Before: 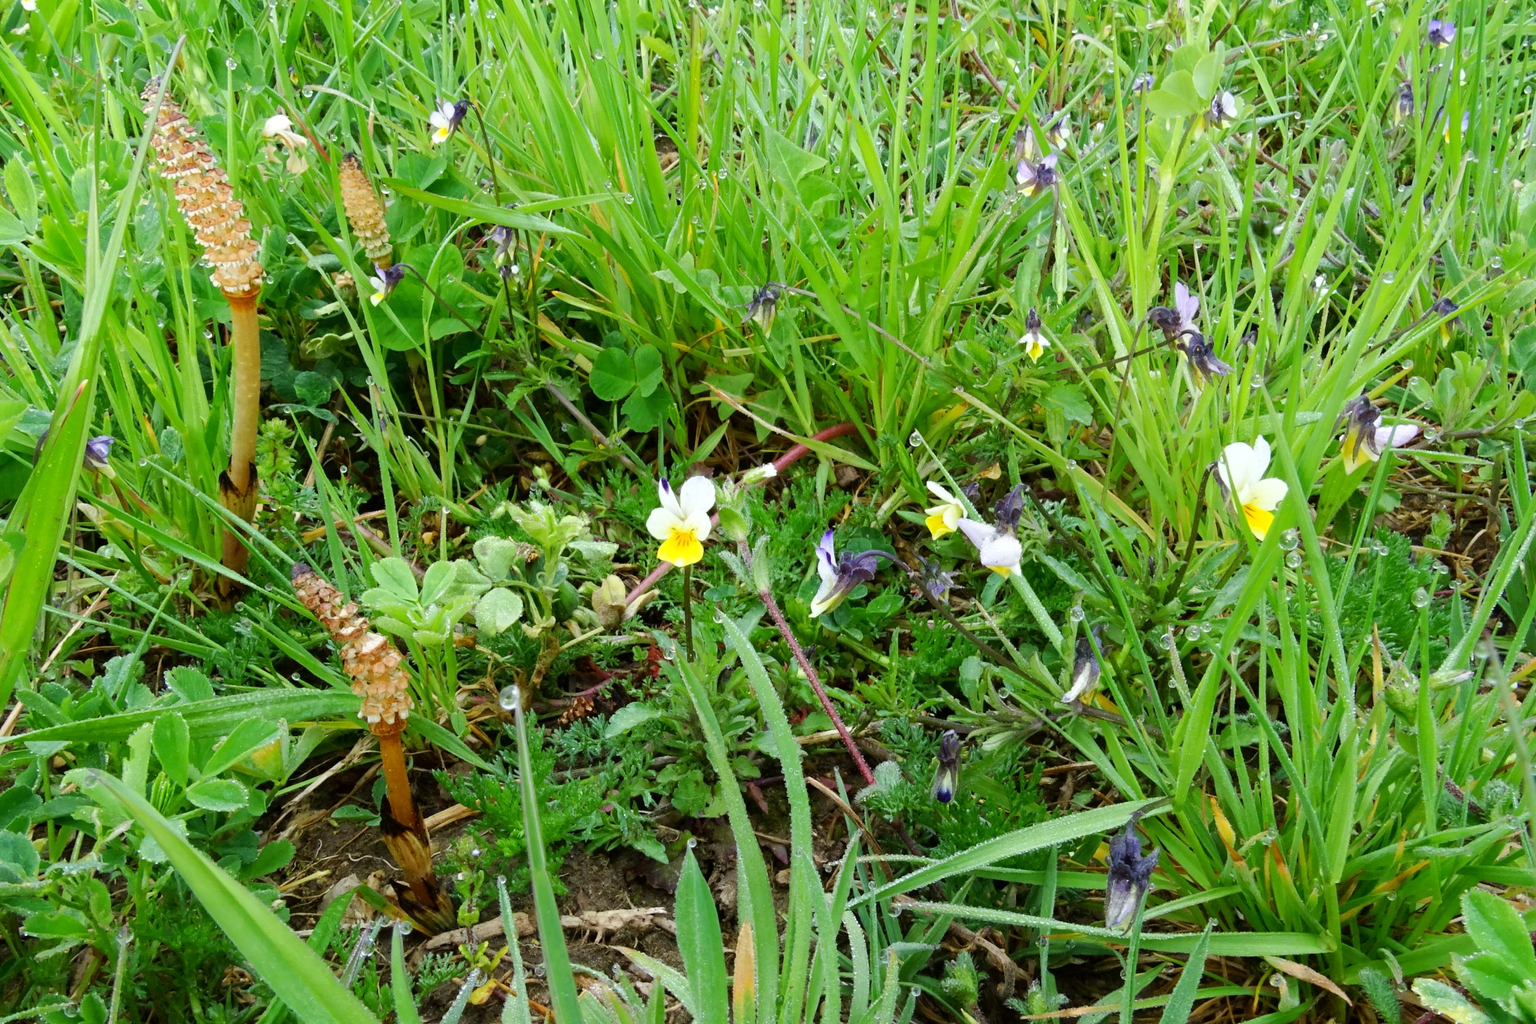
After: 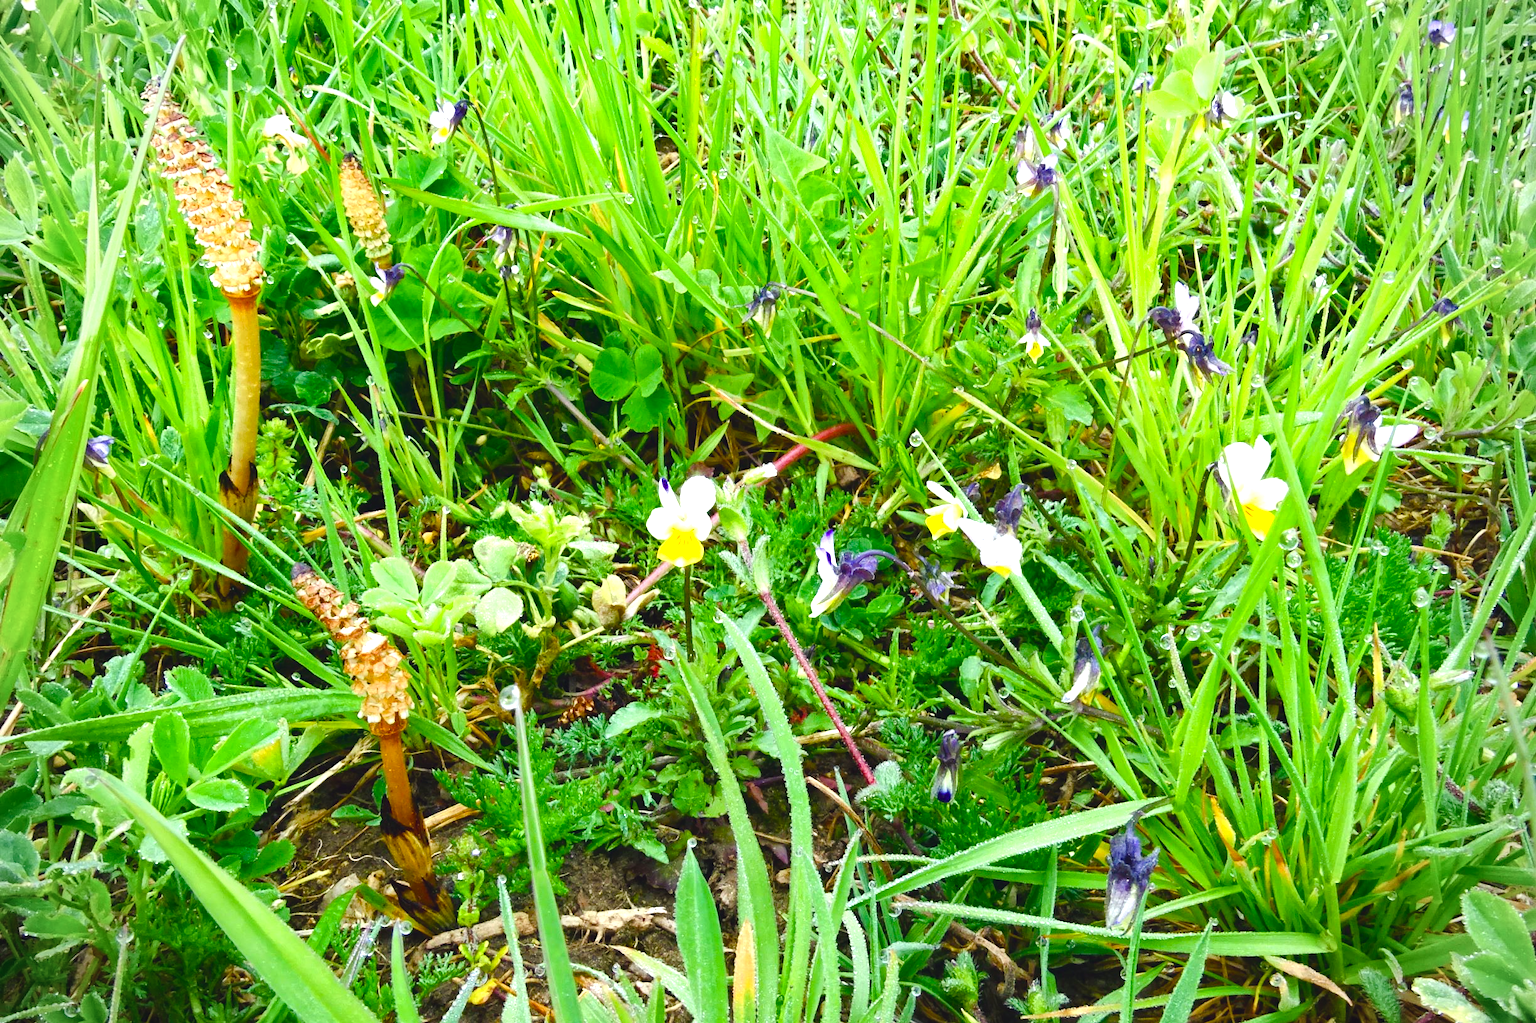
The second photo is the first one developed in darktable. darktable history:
shadows and highlights: shadows 34.39, highlights -34.97, soften with gaussian
color balance rgb: shadows lift › luminance -21.734%, shadows lift › chroma 6.563%, shadows lift › hue 268.7°, global offset › luminance 0.736%, perceptual saturation grading › global saturation 23.296%, perceptual saturation grading › highlights -23.838%, perceptual saturation grading › mid-tones 24.643%, perceptual saturation grading › shadows 39.89%, global vibrance 20%
exposure: black level correction 0, exposure 0.856 EV, compensate exposure bias true, compensate highlight preservation false
vignetting: fall-off radius 63.84%
